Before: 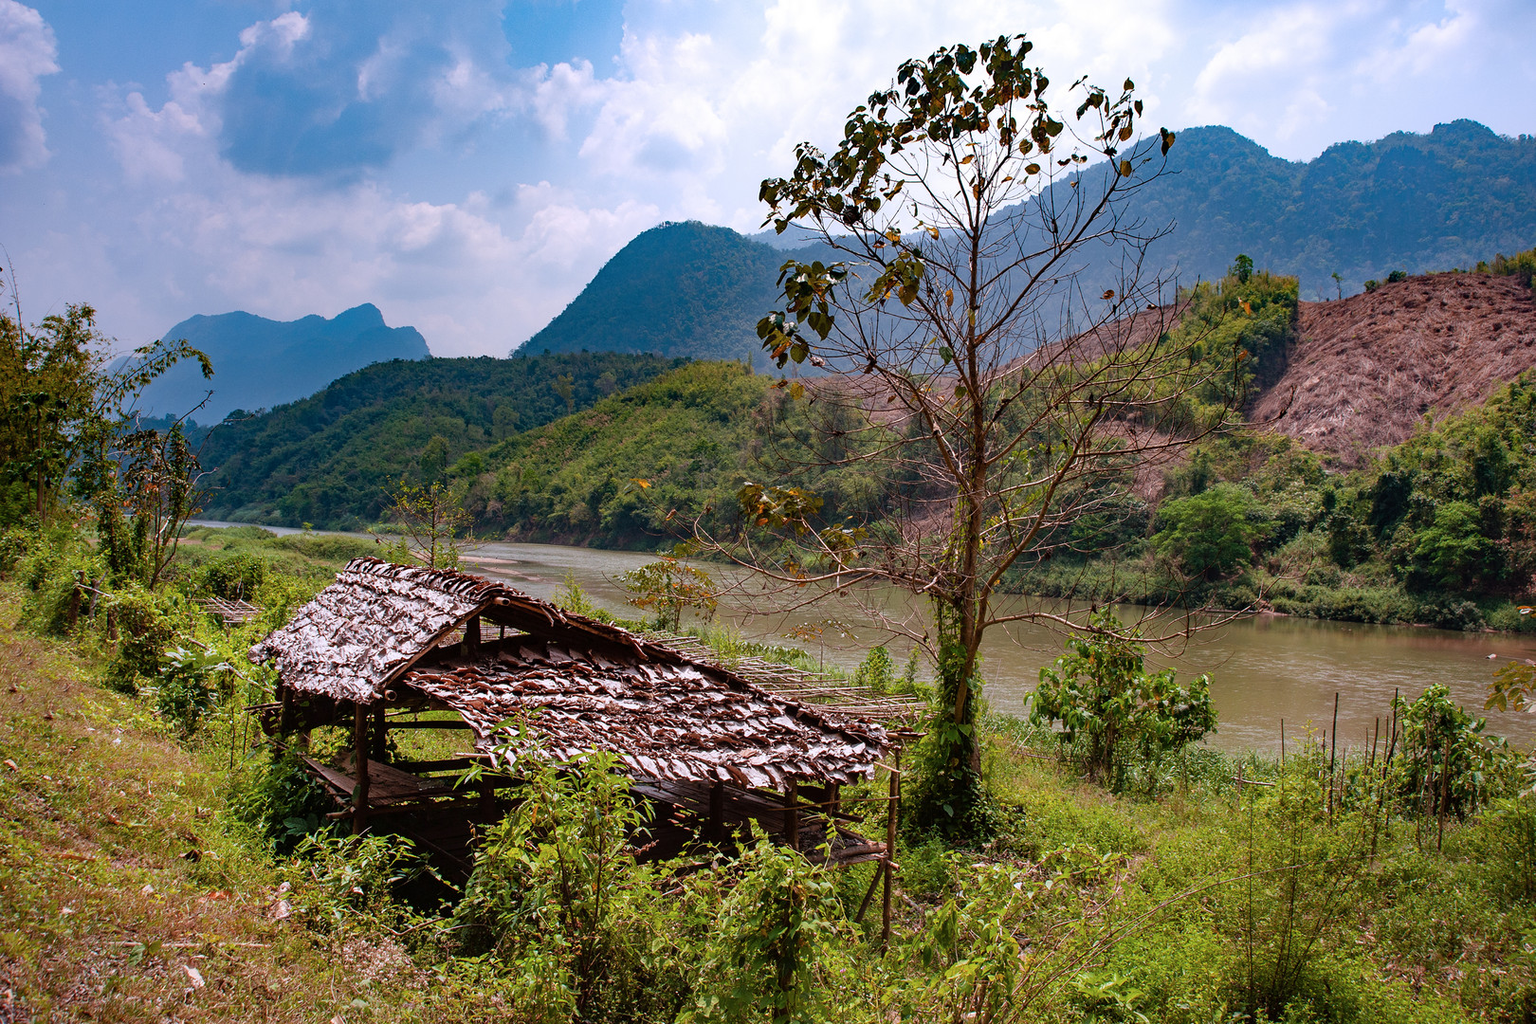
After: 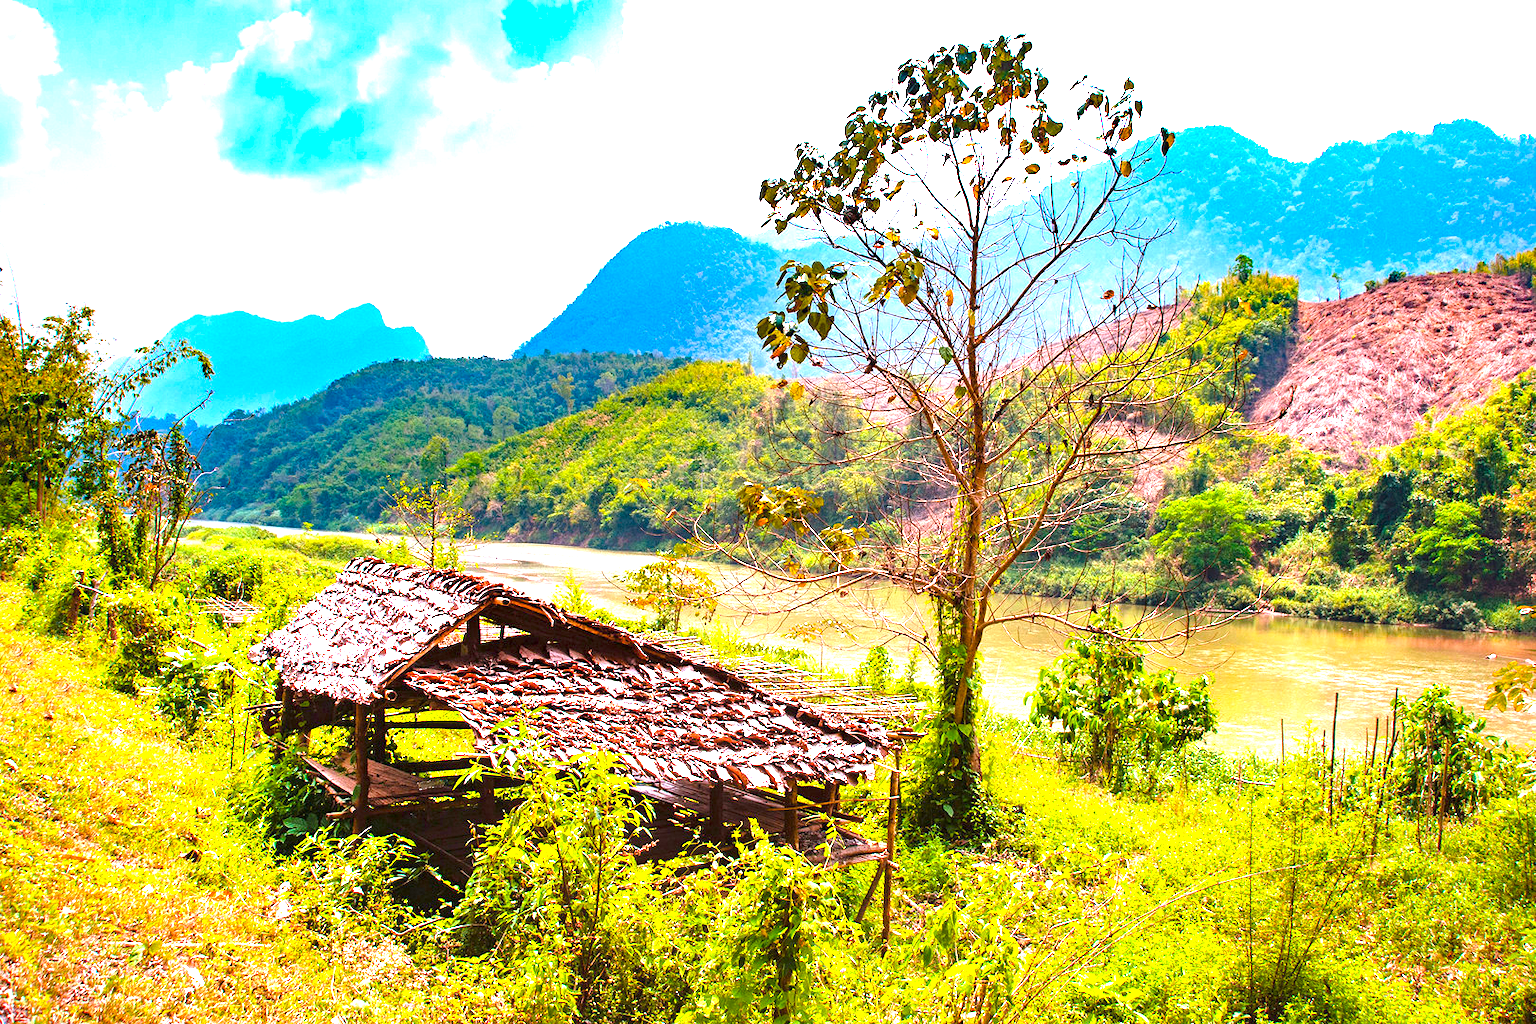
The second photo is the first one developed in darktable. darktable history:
color balance: input saturation 99%
exposure: black level correction 0, exposure 1 EV, compensate exposure bias true, compensate highlight preservation false
color balance rgb: linear chroma grading › global chroma 15%, perceptual saturation grading › global saturation 30%
